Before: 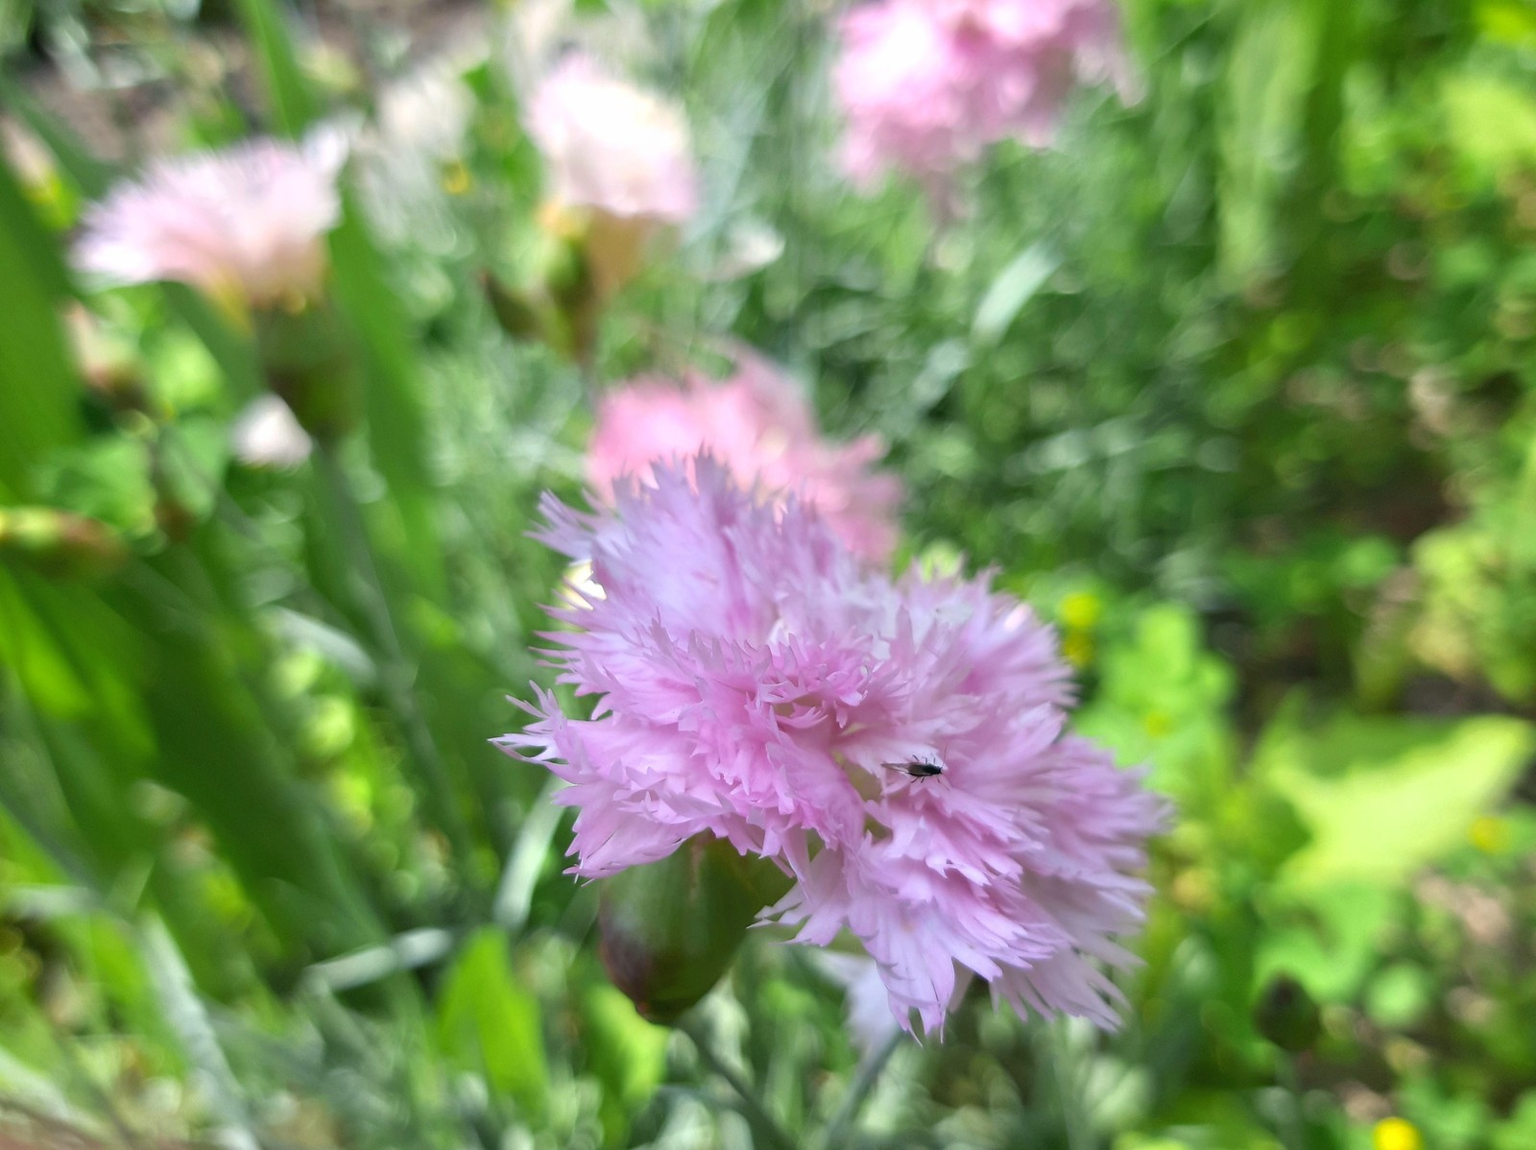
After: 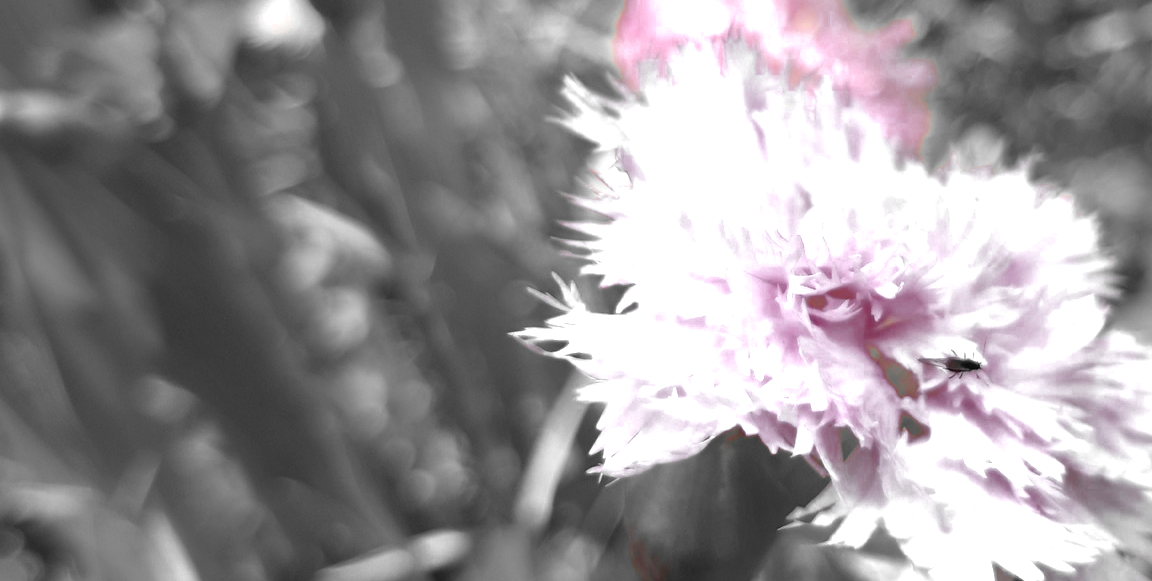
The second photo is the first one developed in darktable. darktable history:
exposure: exposure 0.161 EV, compensate highlight preservation false
crop: top 36.498%, right 27.964%, bottom 14.995%
color zones: curves: ch0 [(0, 0.352) (0.143, 0.407) (0.286, 0.386) (0.429, 0.431) (0.571, 0.829) (0.714, 0.853) (0.857, 0.833) (1, 0.352)]; ch1 [(0, 0.604) (0.072, 0.726) (0.096, 0.608) (0.205, 0.007) (0.571, -0.006) (0.839, -0.013) (0.857, -0.012) (1, 0.604)]
